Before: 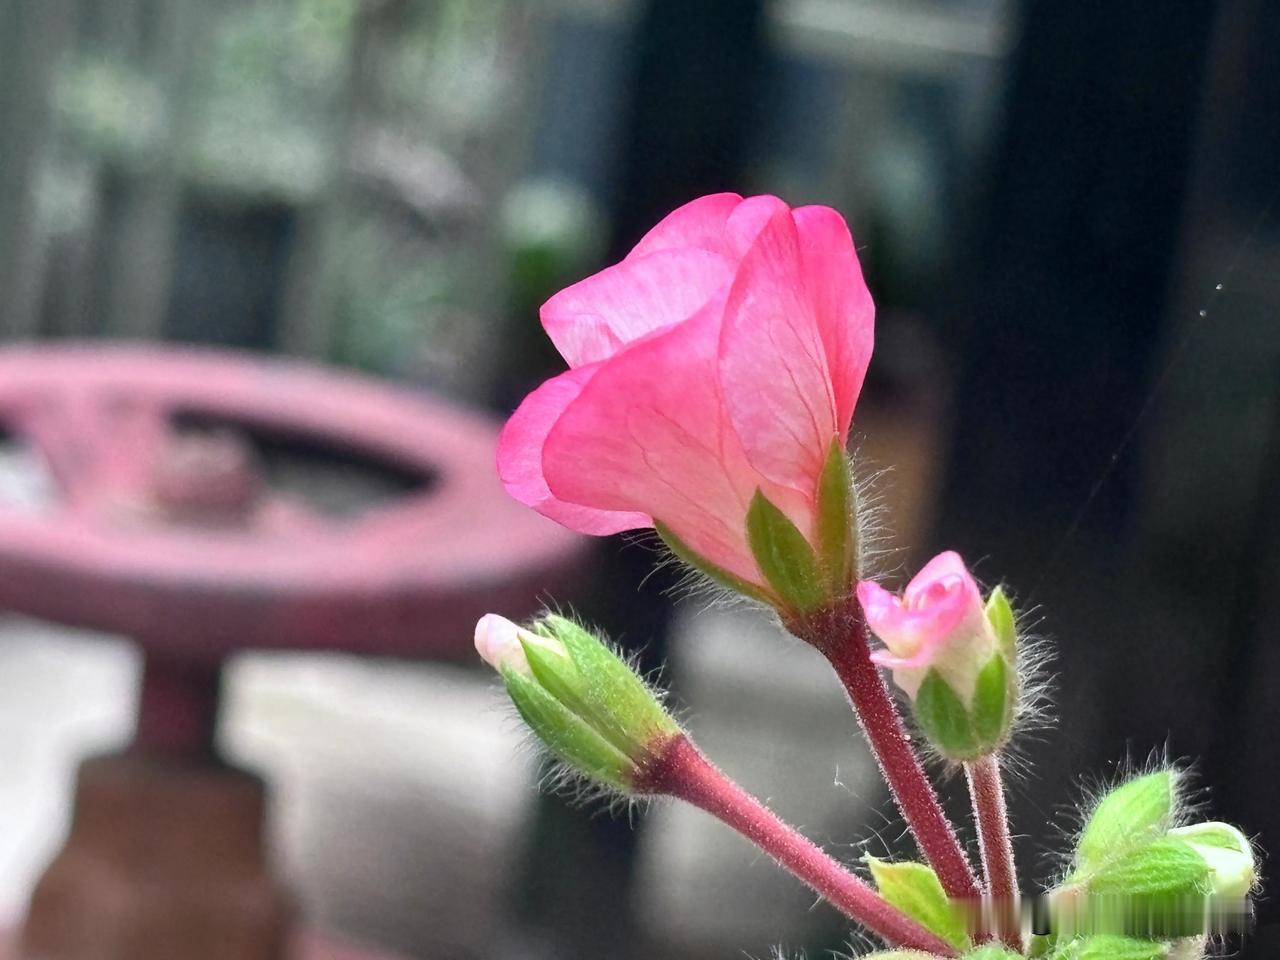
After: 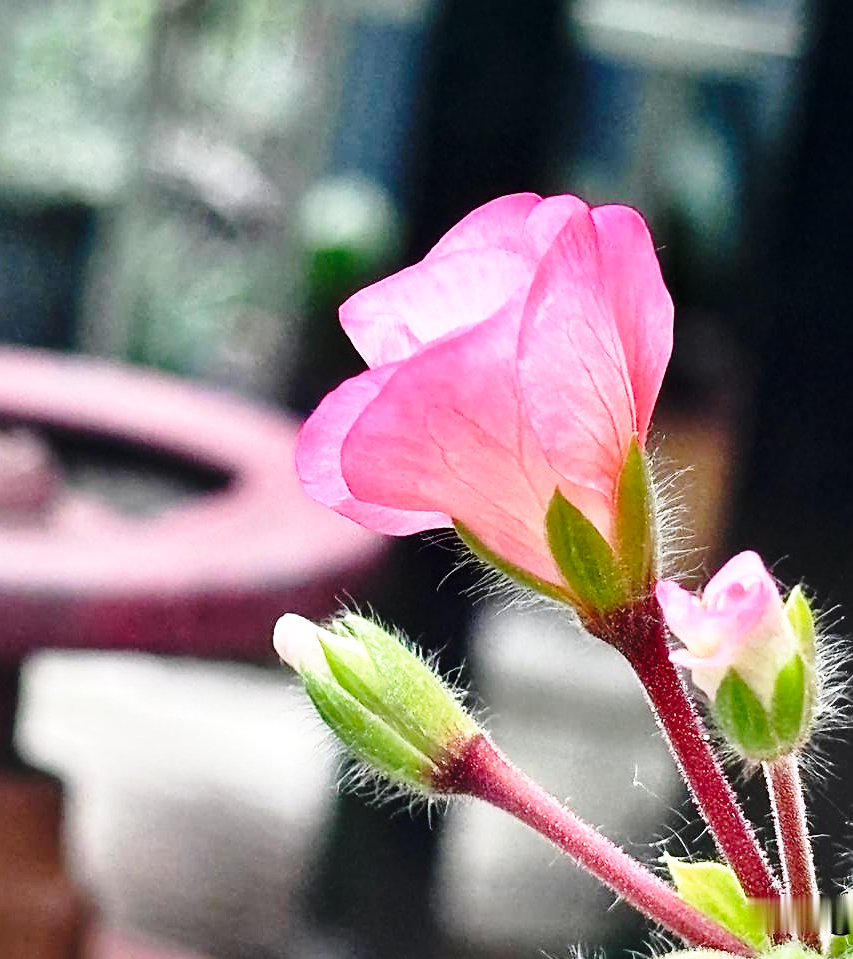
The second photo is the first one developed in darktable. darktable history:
local contrast: mode bilateral grid, contrast 20, coarseness 50, detail 120%, midtone range 0.2
contrast brightness saturation: saturation -0.05
crop and rotate: left 15.754%, right 17.579%
sharpen: on, module defaults
tone equalizer: -8 EV 0.06 EV, smoothing diameter 25%, edges refinement/feathering 10, preserve details guided filter
base curve: curves: ch0 [(0, 0) (0.04, 0.03) (0.133, 0.232) (0.448, 0.748) (0.843, 0.968) (1, 1)], preserve colors none
